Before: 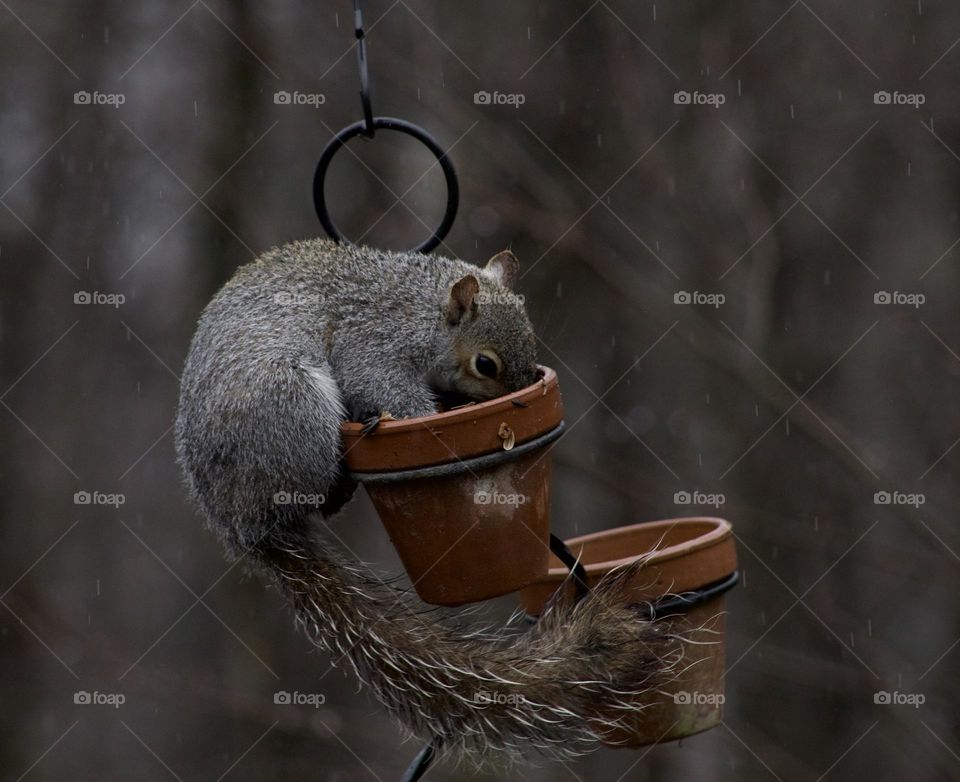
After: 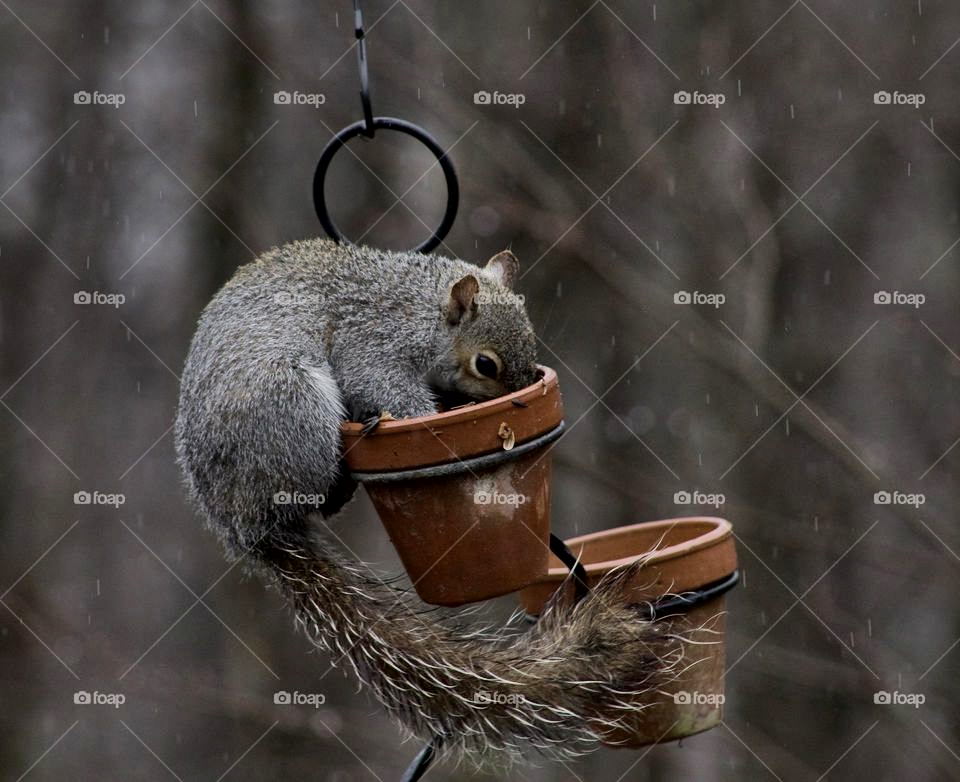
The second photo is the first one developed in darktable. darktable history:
local contrast: mode bilateral grid, contrast 21, coarseness 49, detail 119%, midtone range 0.2
shadows and highlights: soften with gaussian
